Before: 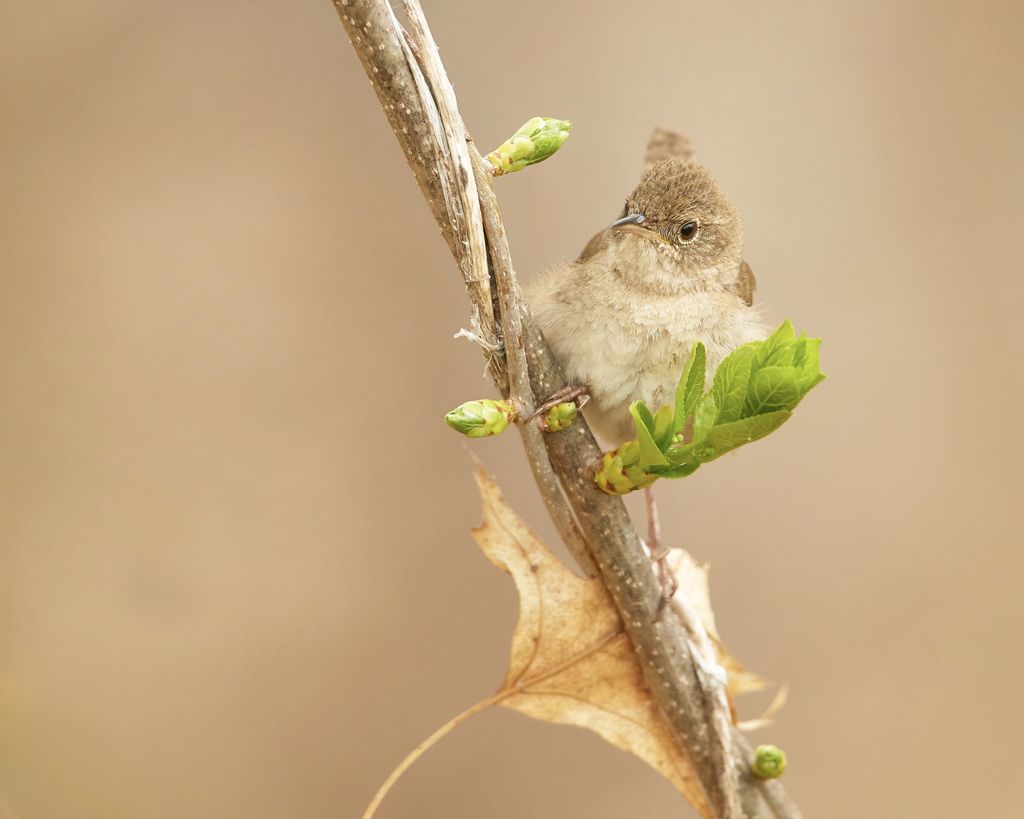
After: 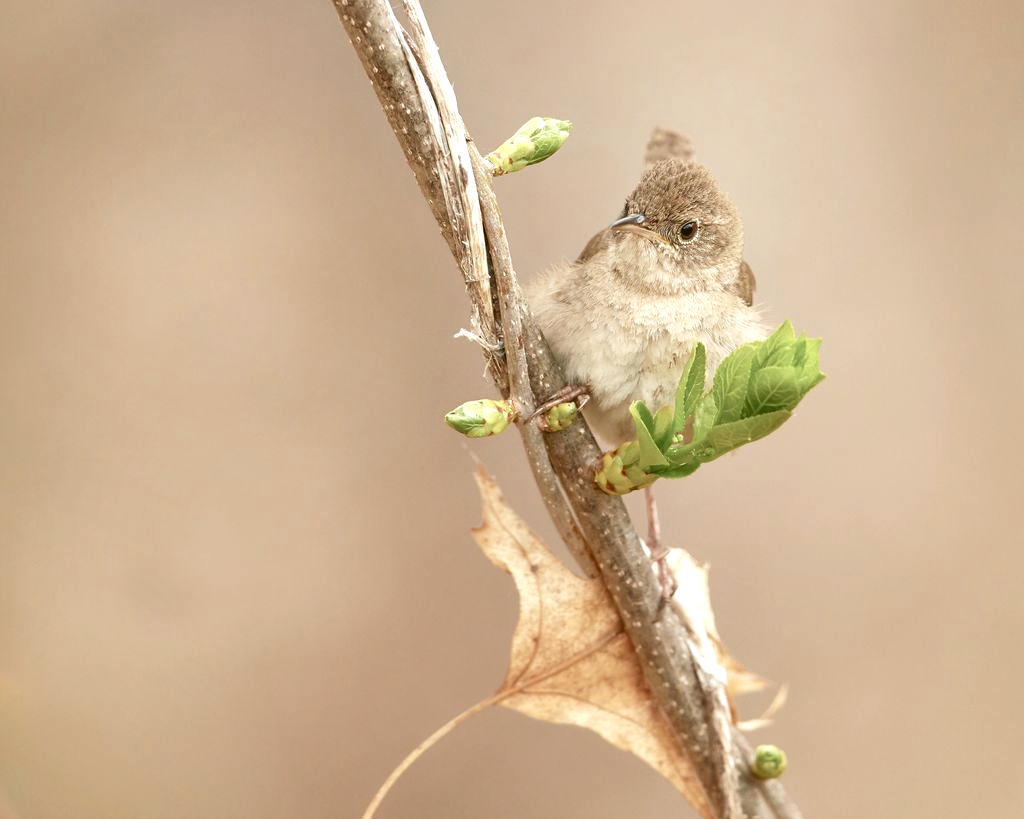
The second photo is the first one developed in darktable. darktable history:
color balance rgb: linear chroma grading › shadows -2.331%, linear chroma grading › highlights -14.428%, linear chroma grading › global chroma -9.466%, linear chroma grading › mid-tones -10.113%, perceptual saturation grading › global saturation -0.015%, perceptual saturation grading › highlights -19.945%, perceptual saturation grading › shadows 19.549%, contrast 14.569%
color correction: highlights b* 0.01, saturation 1.09
